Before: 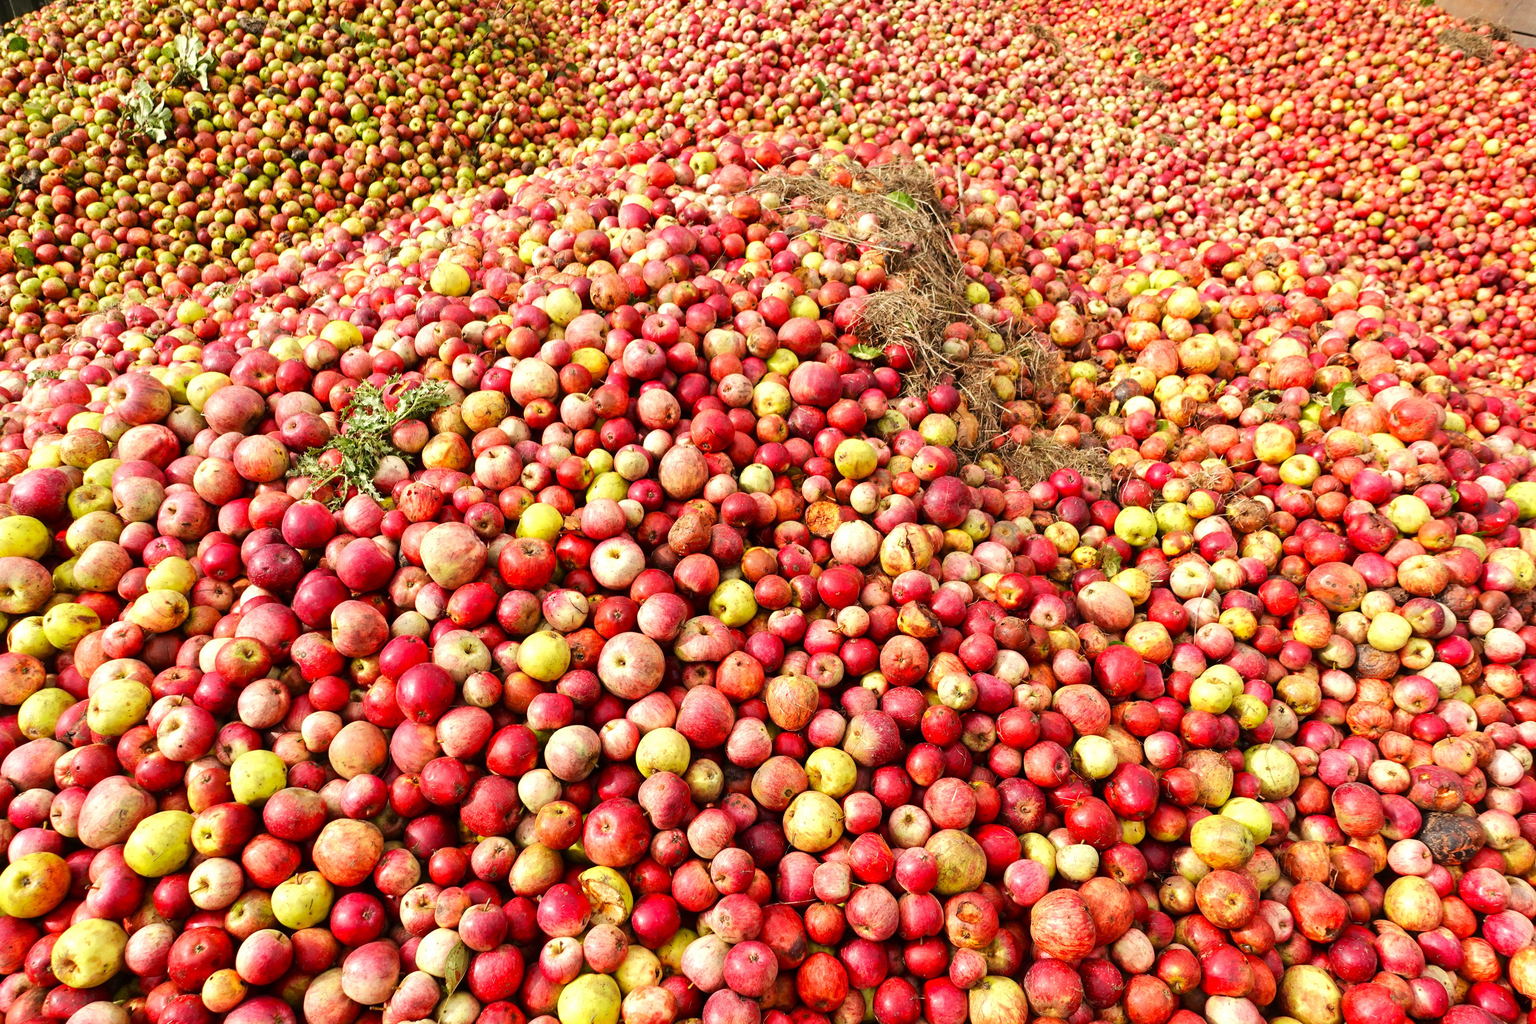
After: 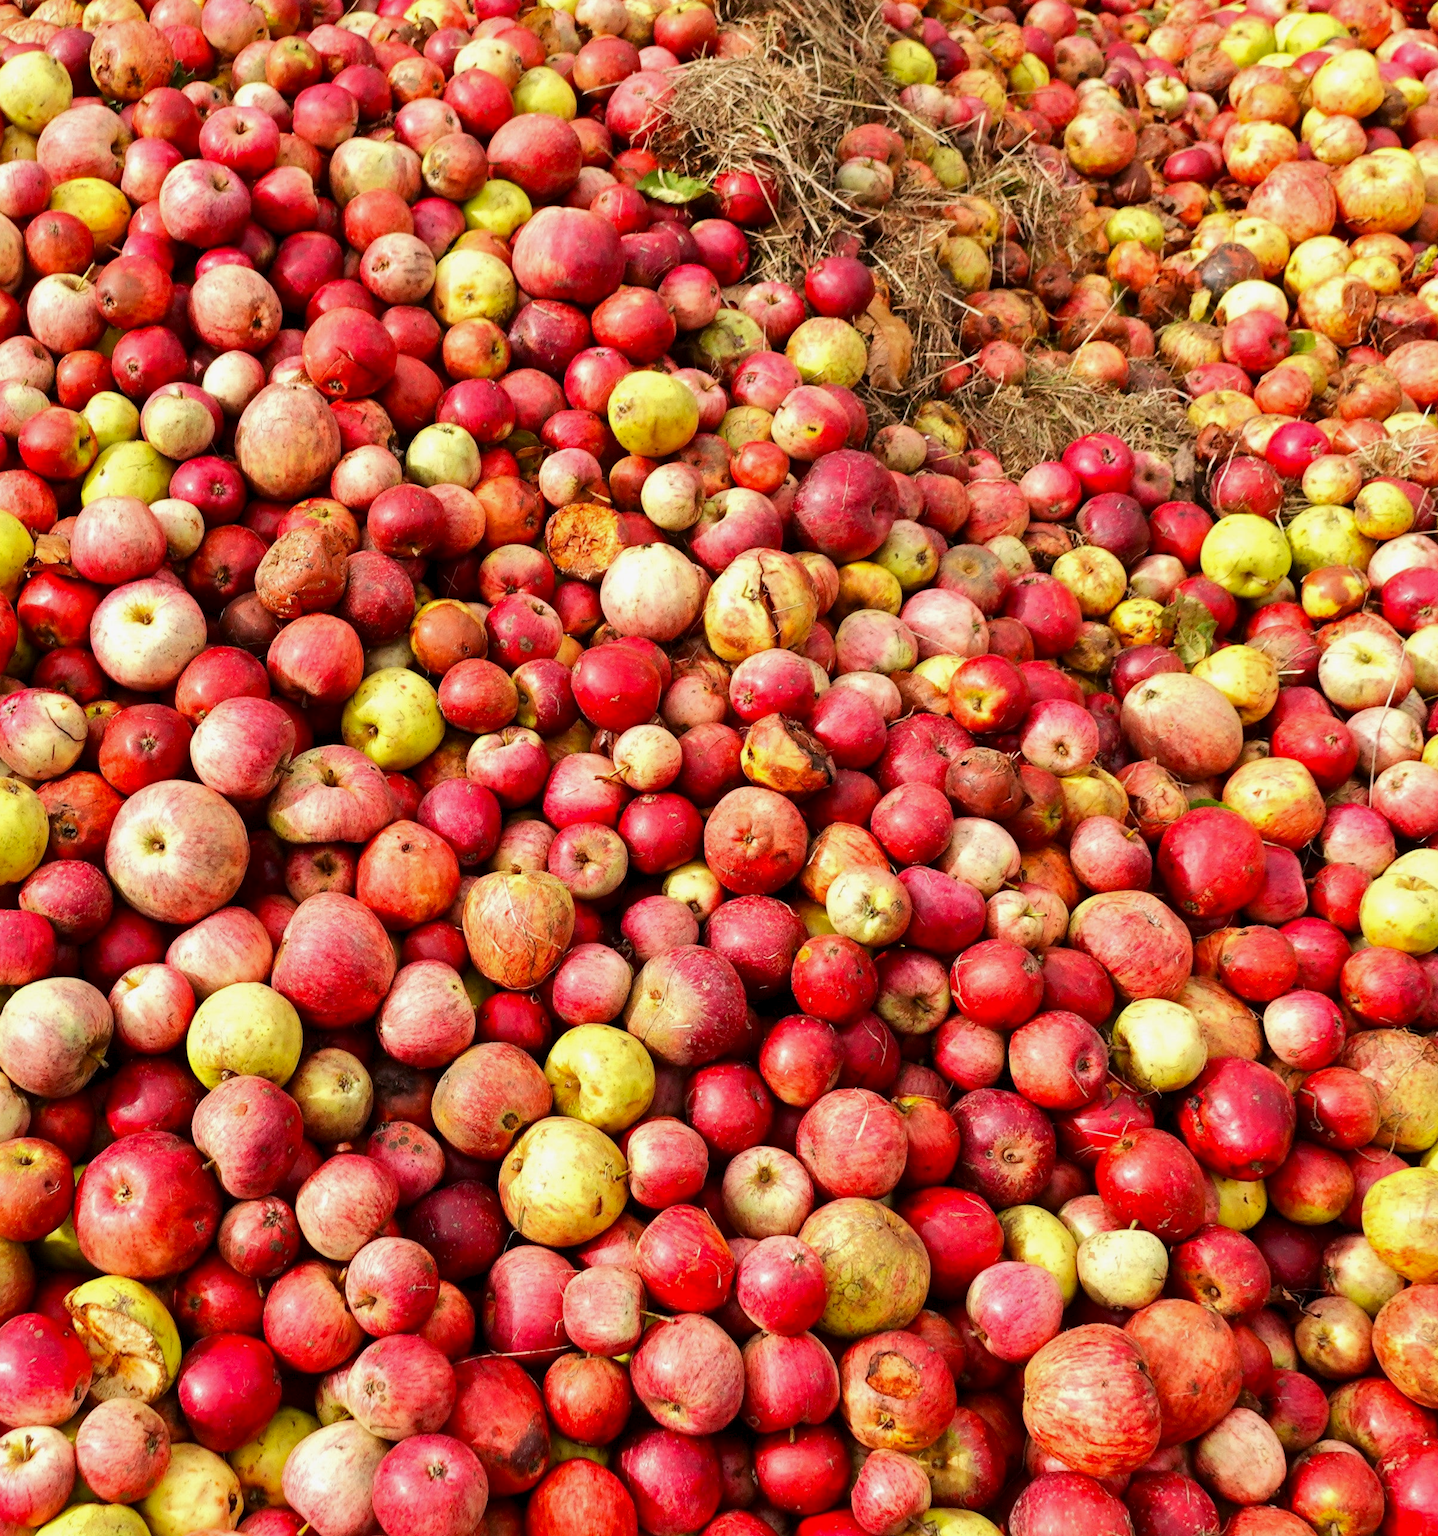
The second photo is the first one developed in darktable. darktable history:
exposure: black level correction 0.002, compensate highlight preservation false
crop: left 35.667%, top 25.769%, right 20.12%, bottom 3.415%
shadows and highlights: shadows -20.13, white point adjustment -1.86, highlights -35.17
